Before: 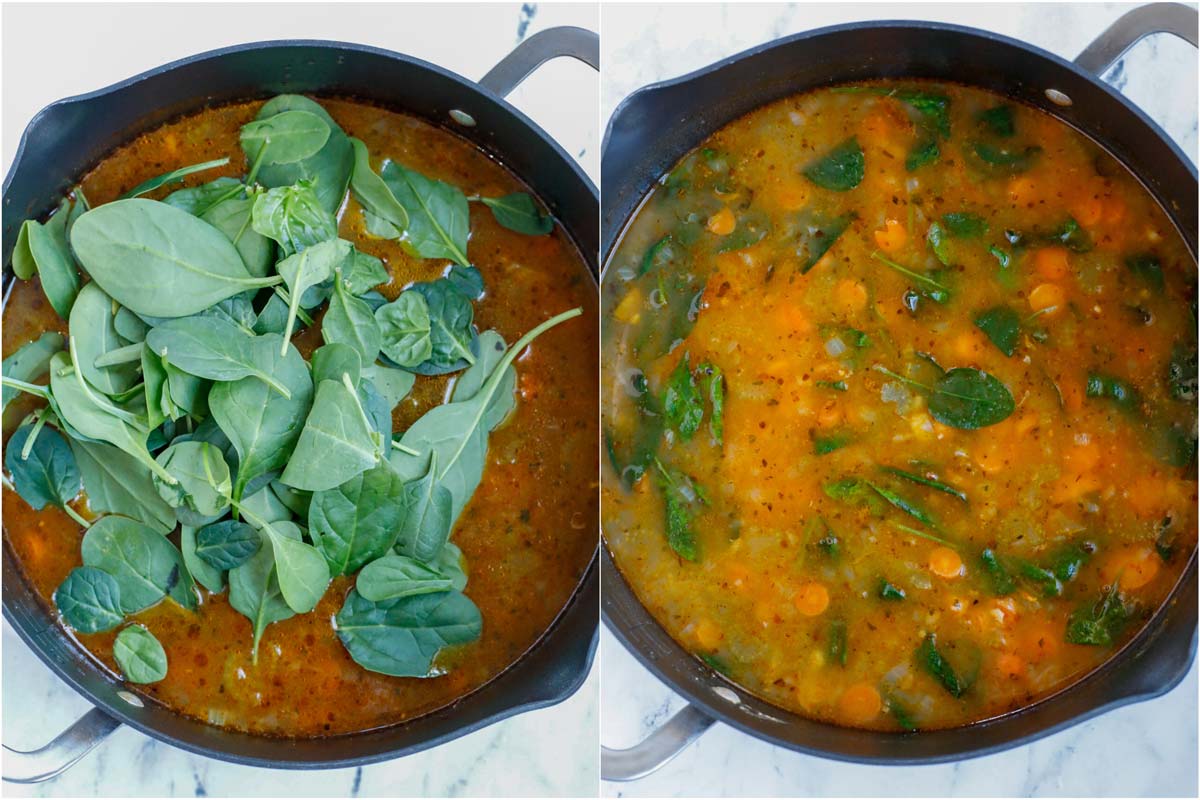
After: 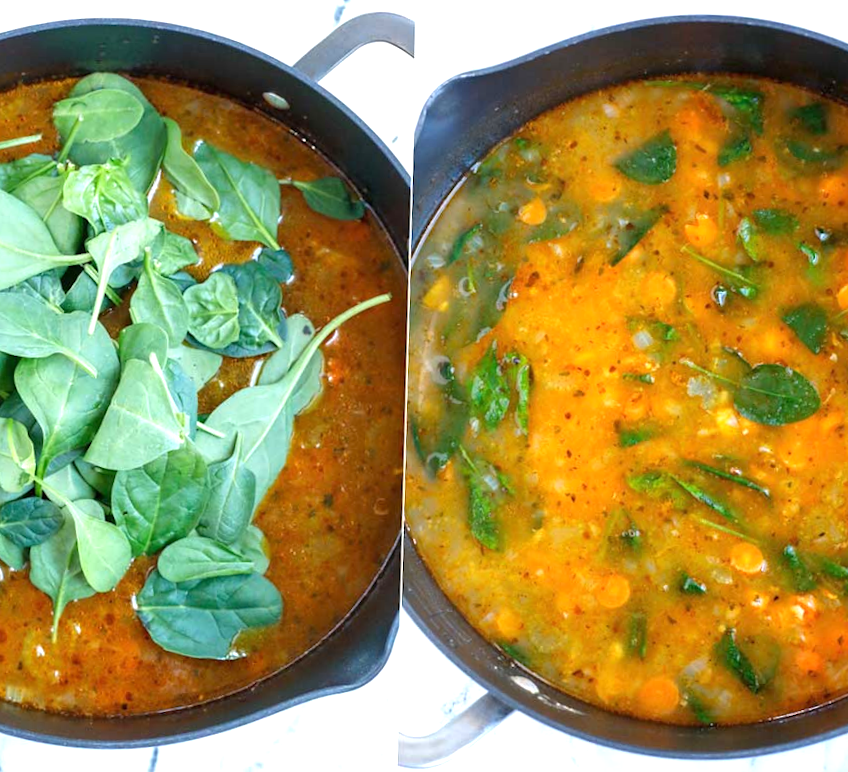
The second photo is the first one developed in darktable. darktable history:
crop and rotate: angle -3.27°, left 14.277%, top 0.028%, right 10.766%, bottom 0.028%
exposure: black level correction 0, exposure 0.9 EV, compensate highlight preservation false
rotate and perspective: rotation -1.77°, lens shift (horizontal) 0.004, automatic cropping off
